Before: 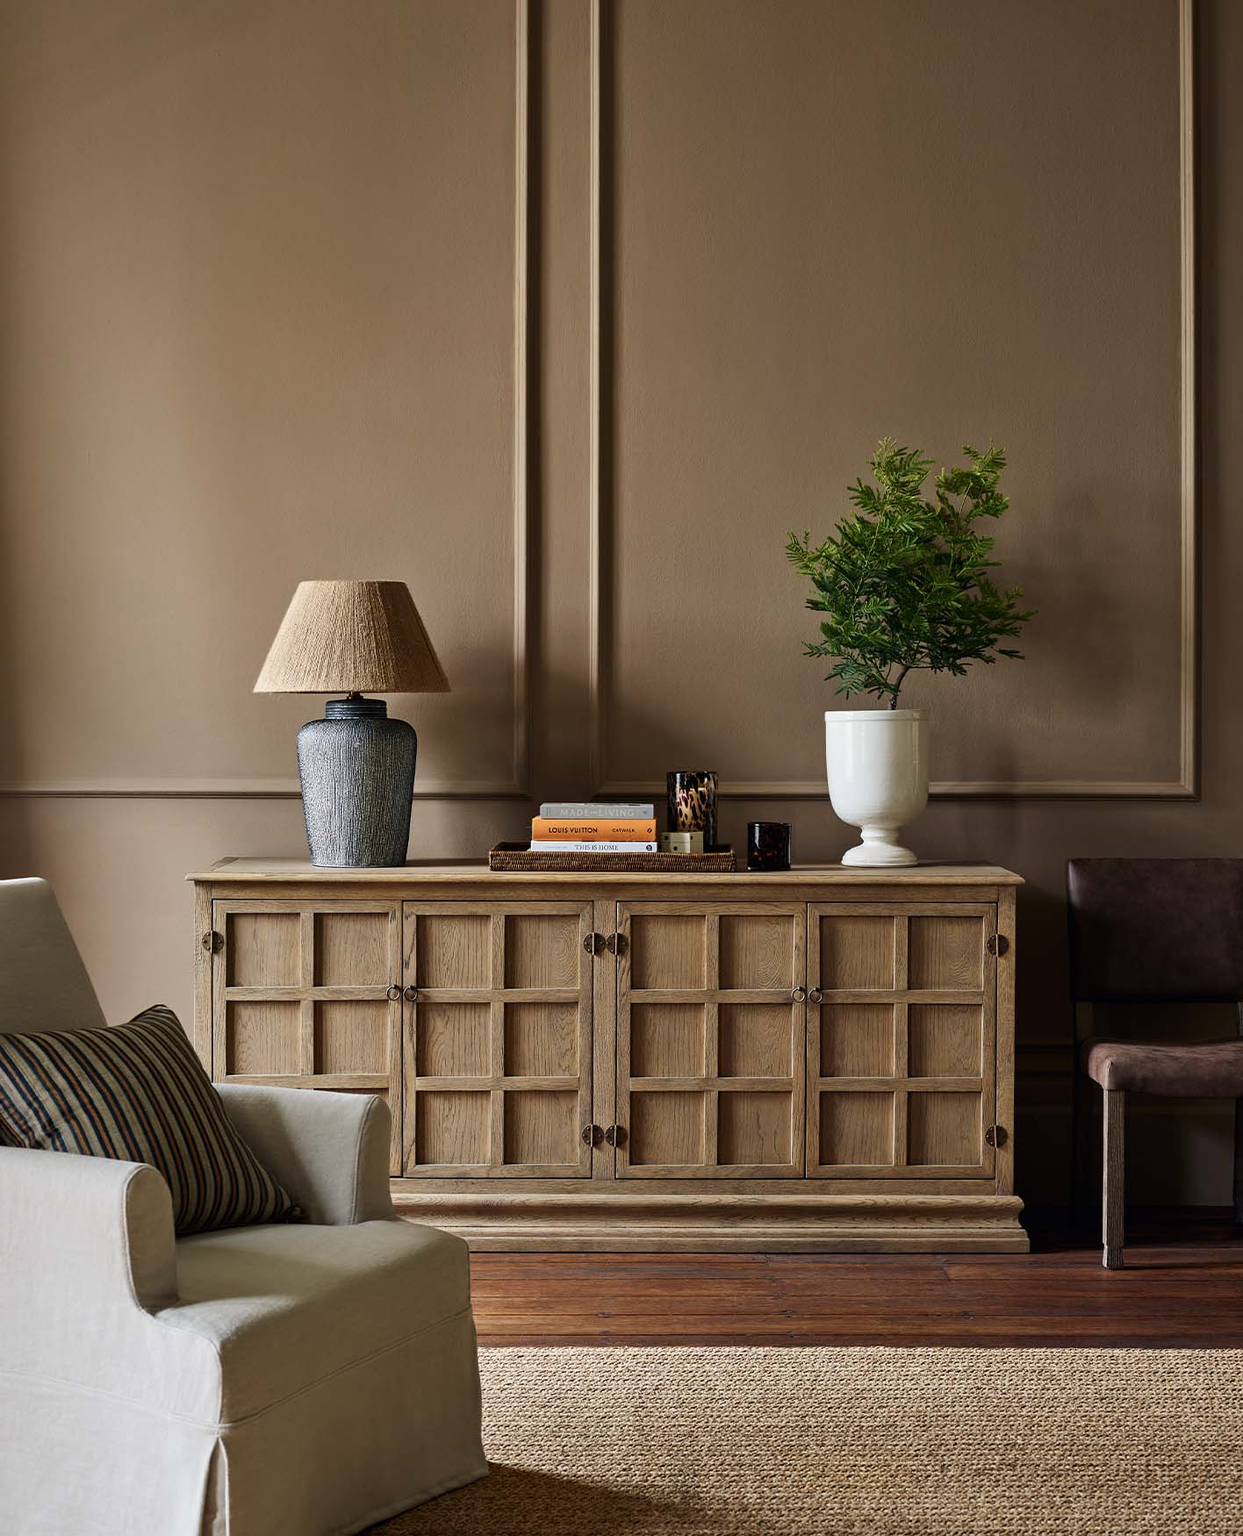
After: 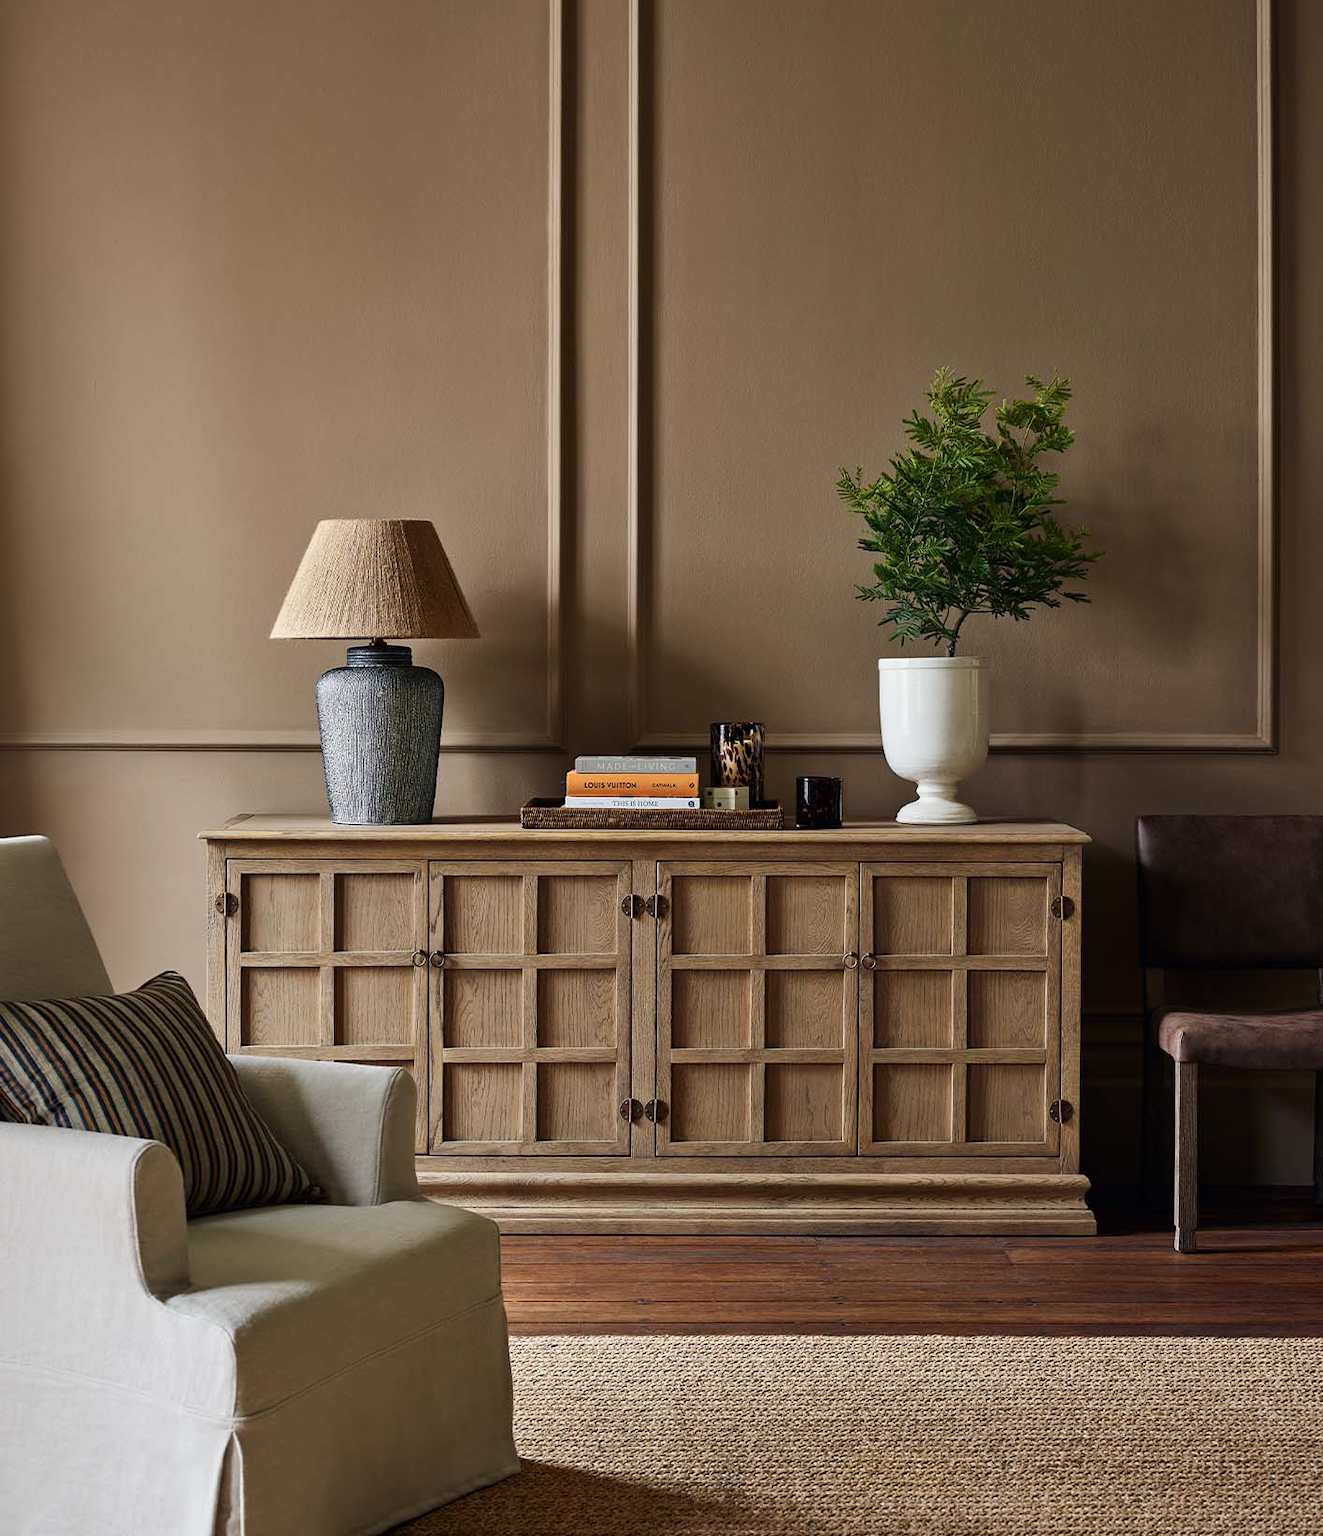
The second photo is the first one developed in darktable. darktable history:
crop and rotate: top 6.096%
